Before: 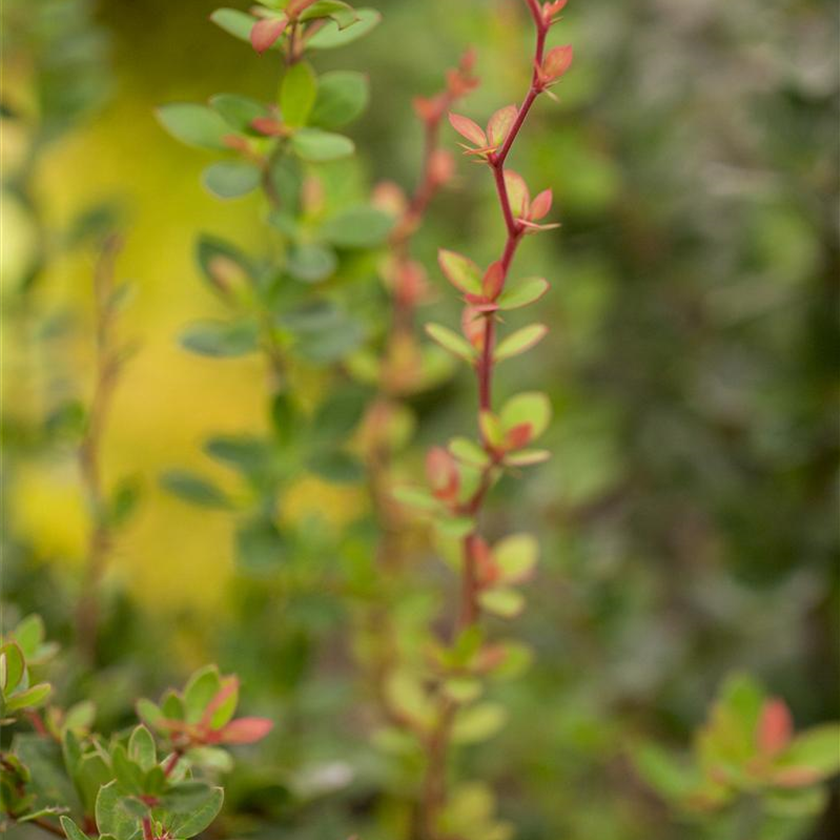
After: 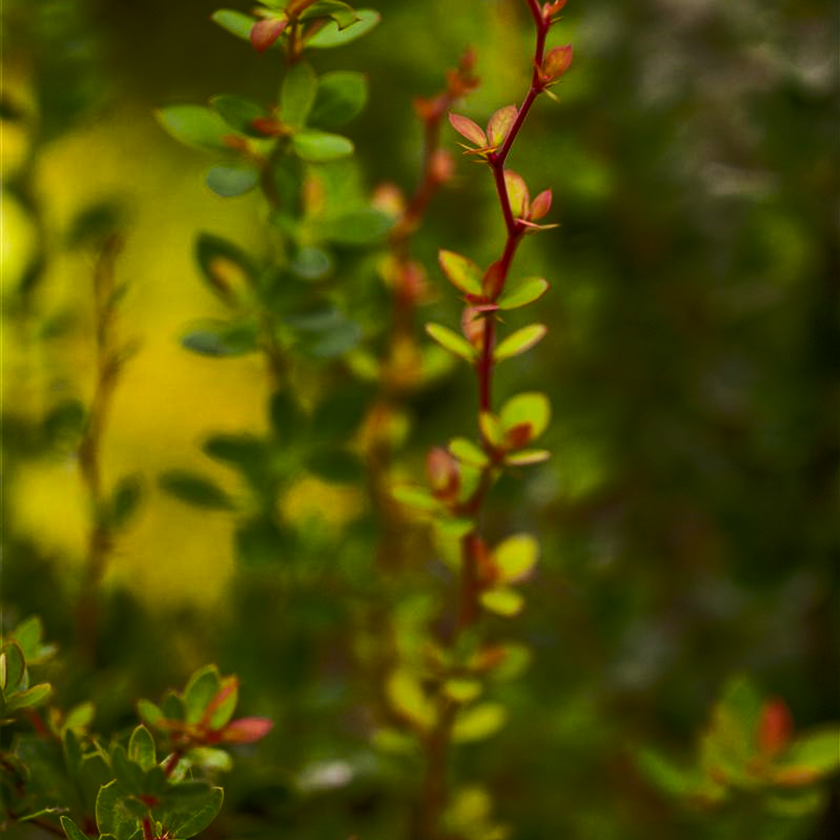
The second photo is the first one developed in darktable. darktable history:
velvia: on, module defaults
color balance rgb: perceptual saturation grading › global saturation 36.371%, perceptual saturation grading › shadows 35.098%, perceptual brilliance grading › highlights 1.98%, perceptual brilliance grading › mid-tones -50.15%, perceptual brilliance grading › shadows -50.073%, global vibrance 20%
